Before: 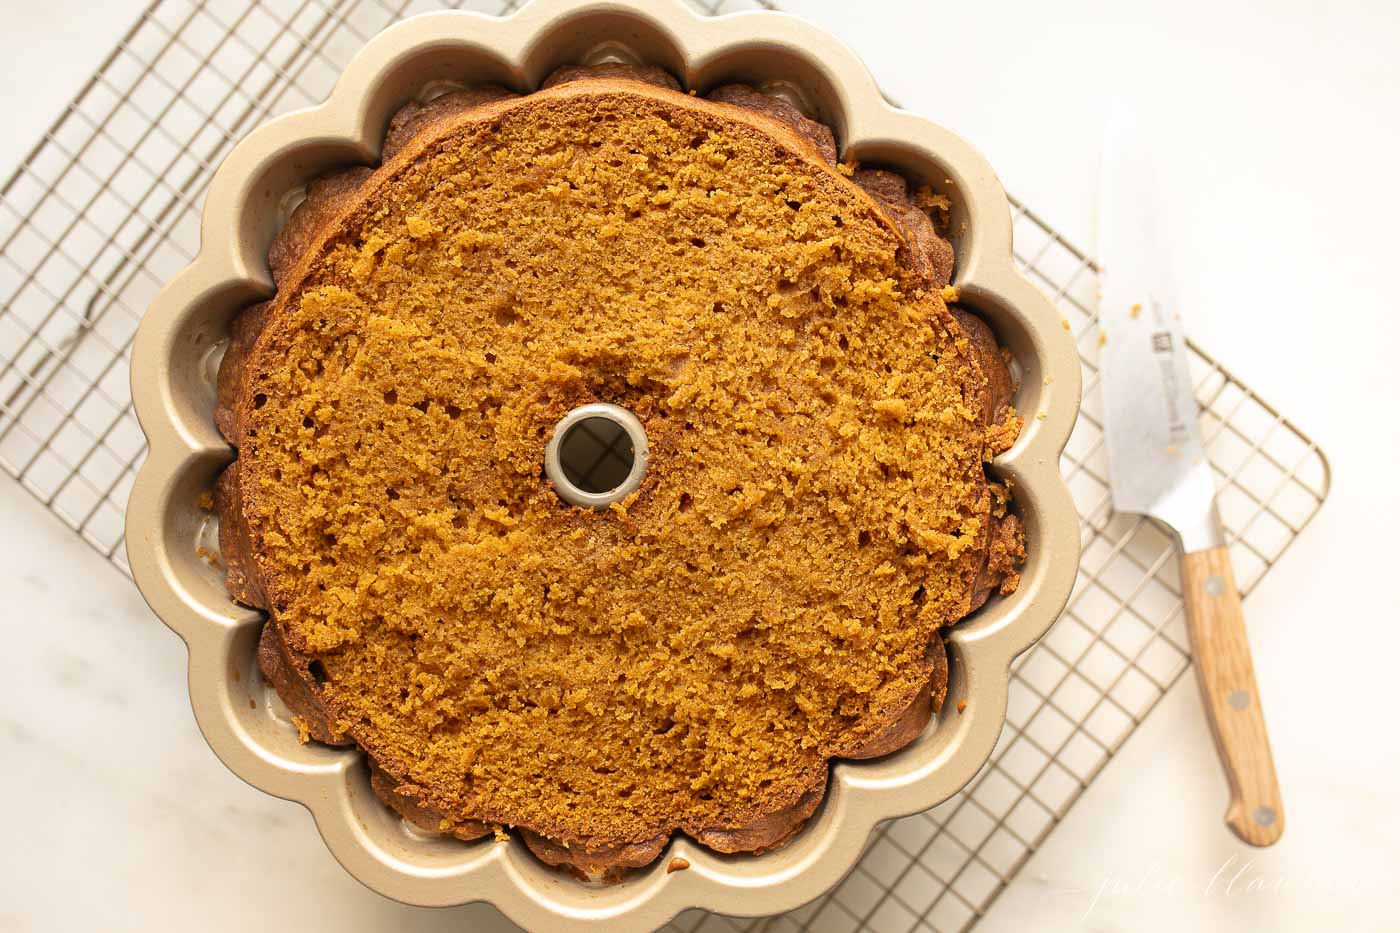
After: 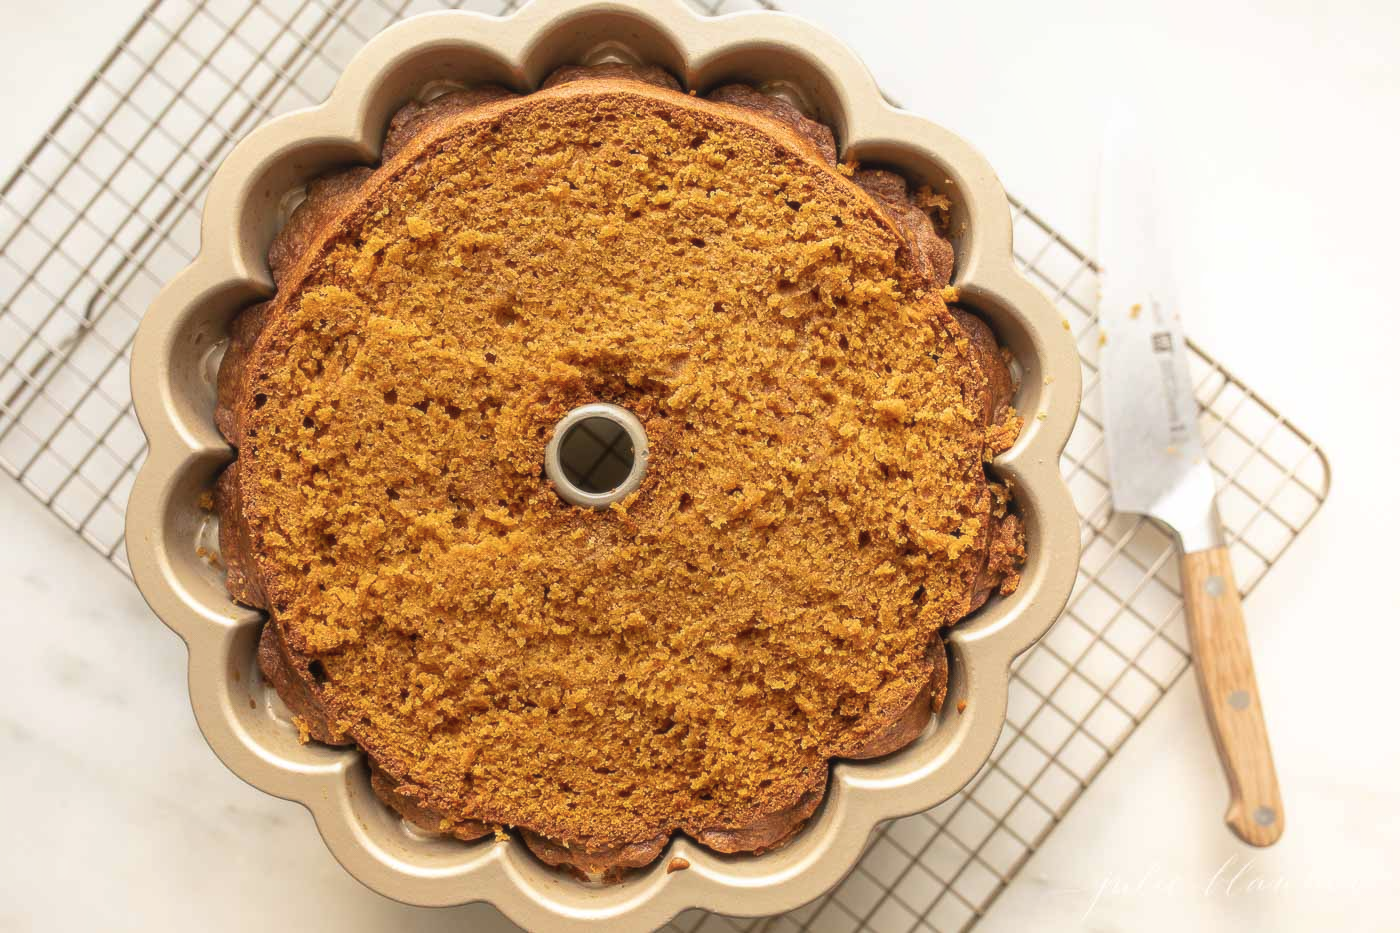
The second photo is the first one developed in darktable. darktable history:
local contrast: detail 110%
soften: size 10%, saturation 50%, brightness 0.2 EV, mix 10%
